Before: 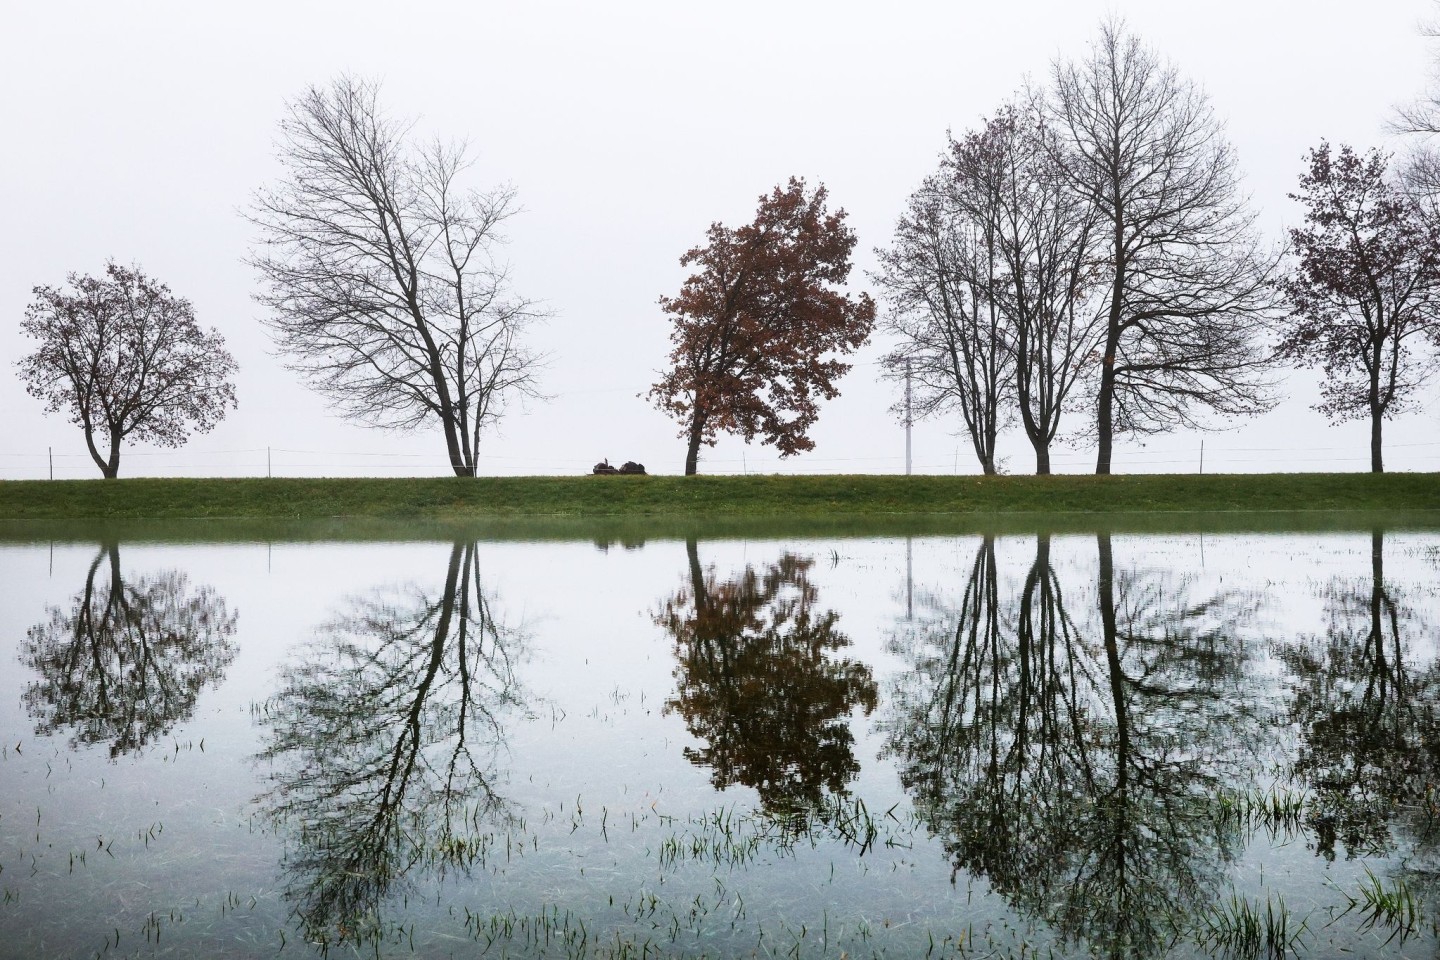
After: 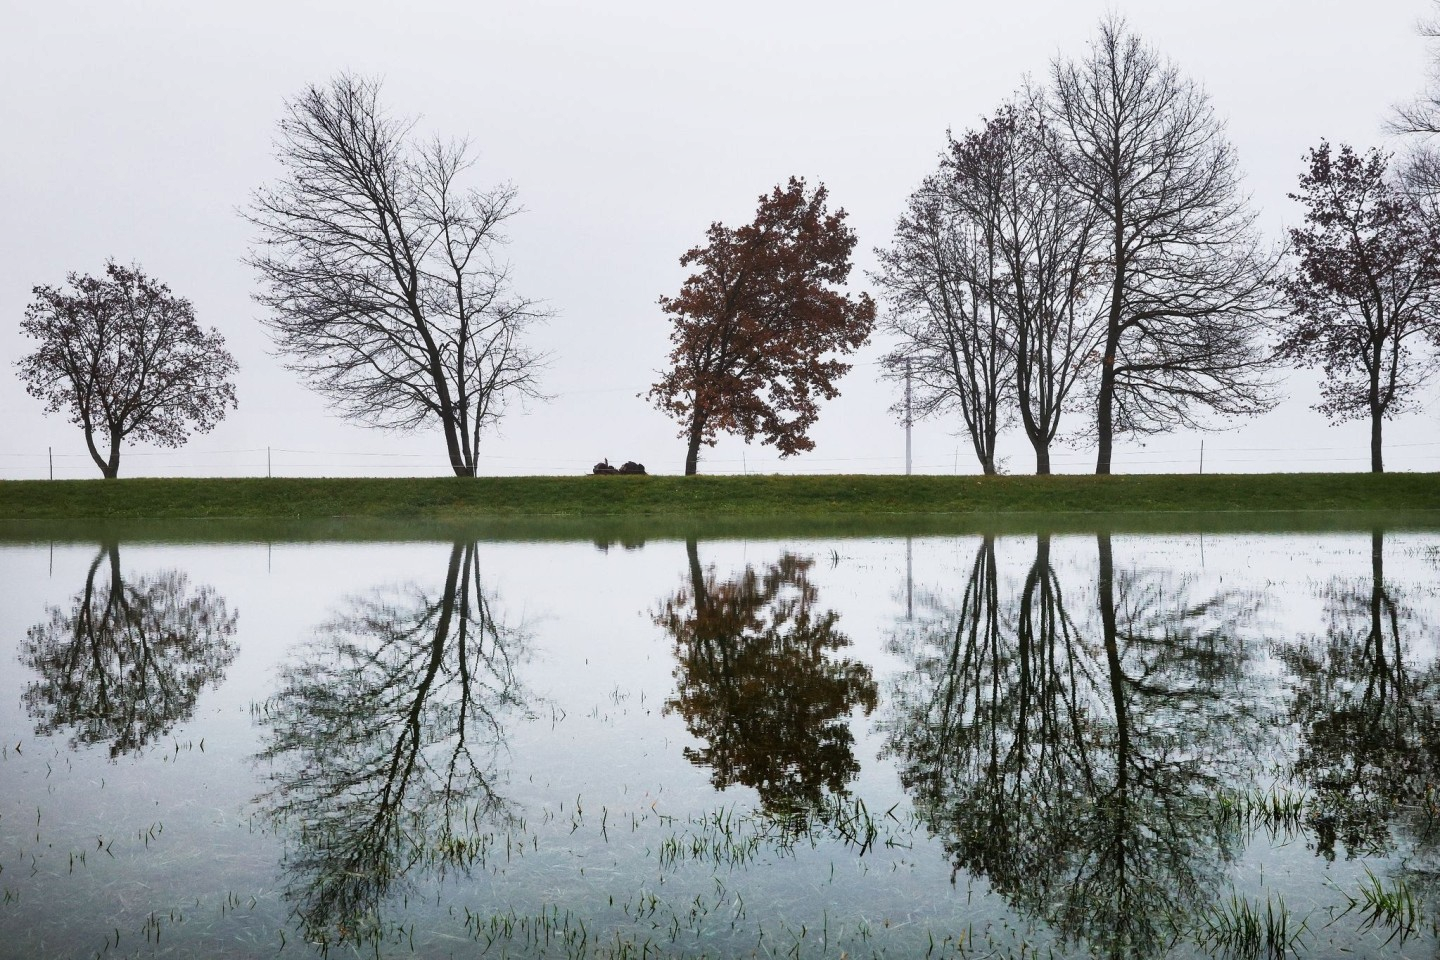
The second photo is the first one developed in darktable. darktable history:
white balance: emerald 1
shadows and highlights: shadows 43.71, white point adjustment -1.46, soften with gaussian
